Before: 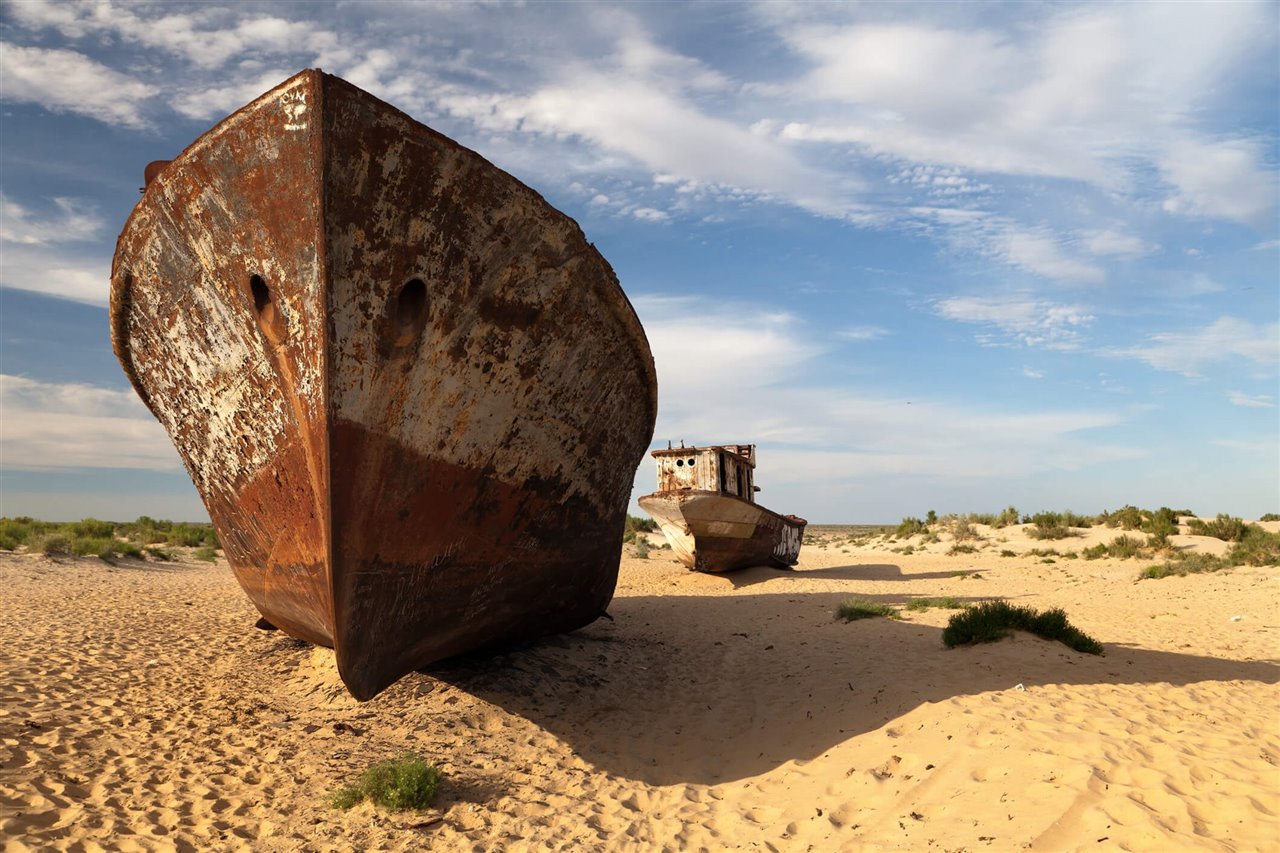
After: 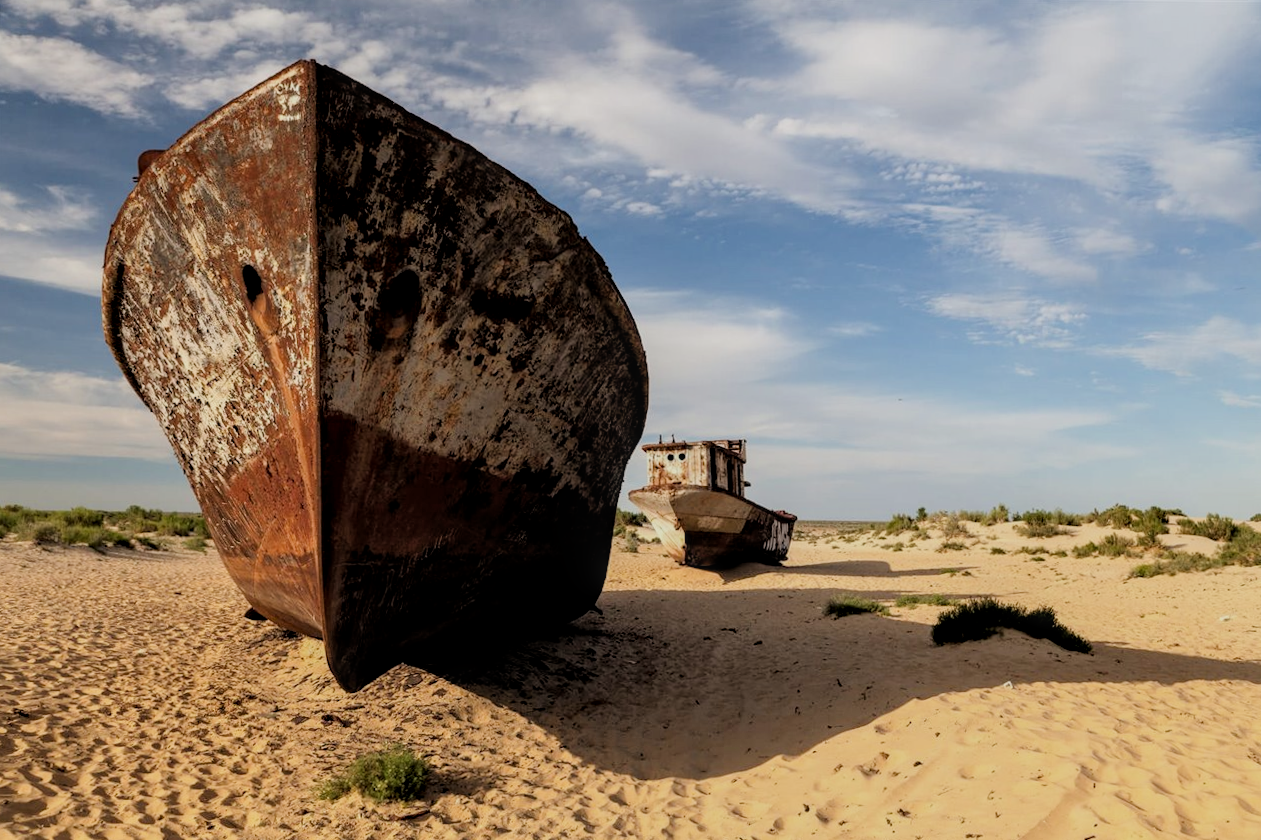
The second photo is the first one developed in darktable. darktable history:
crop and rotate: angle -0.559°
filmic rgb: black relative exposure -4.82 EV, white relative exposure 4.02 EV, hardness 2.8
local contrast: on, module defaults
